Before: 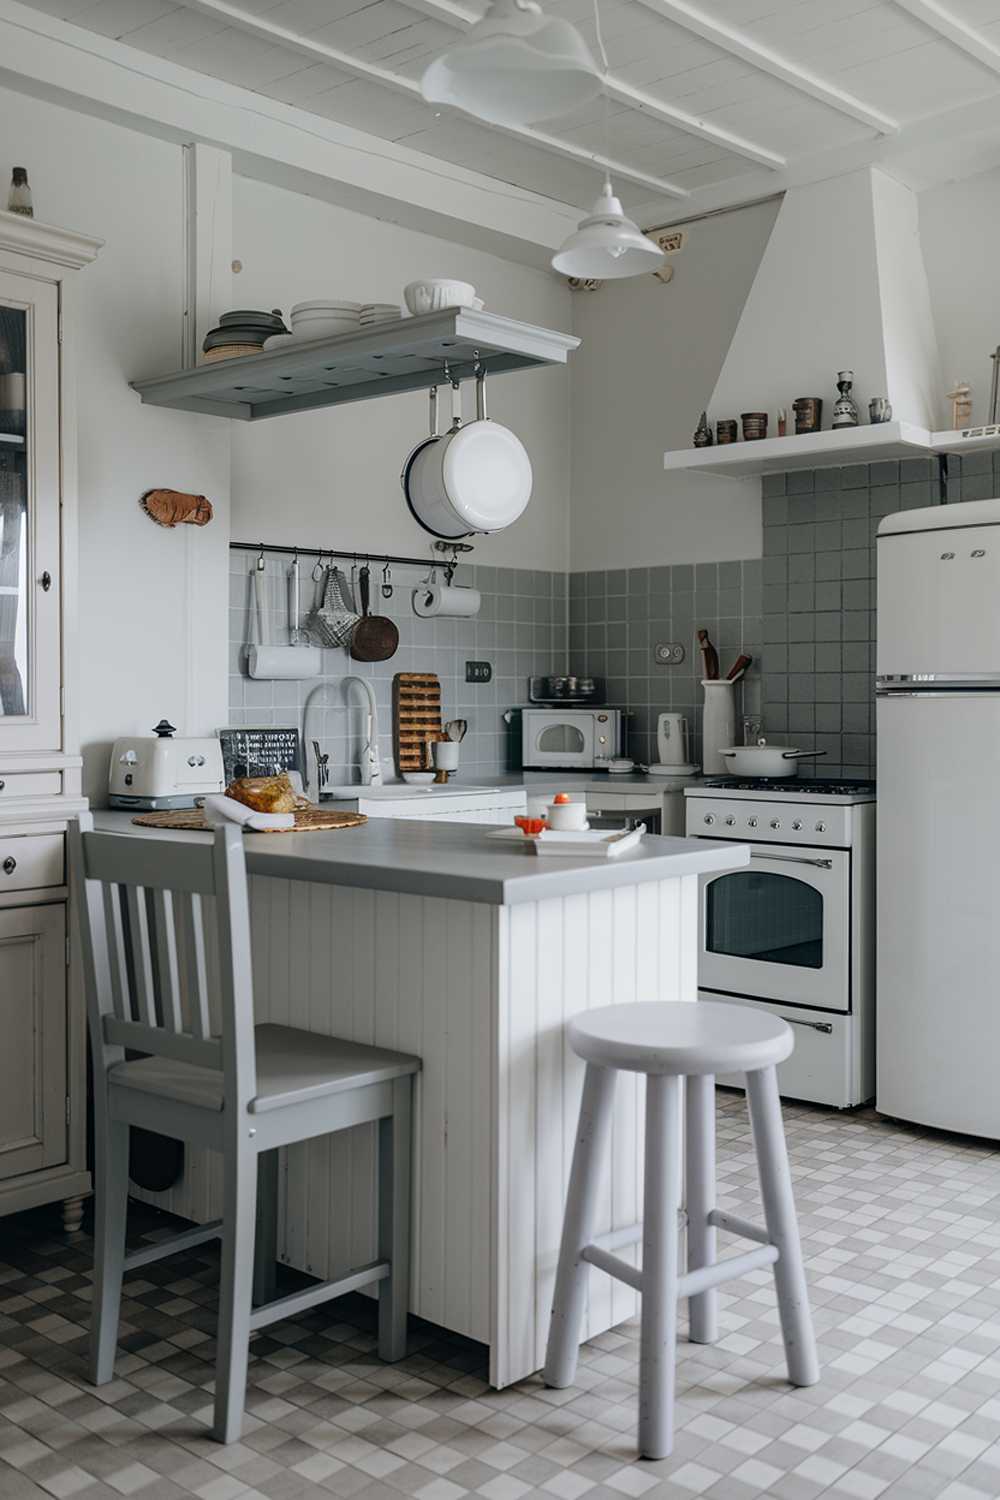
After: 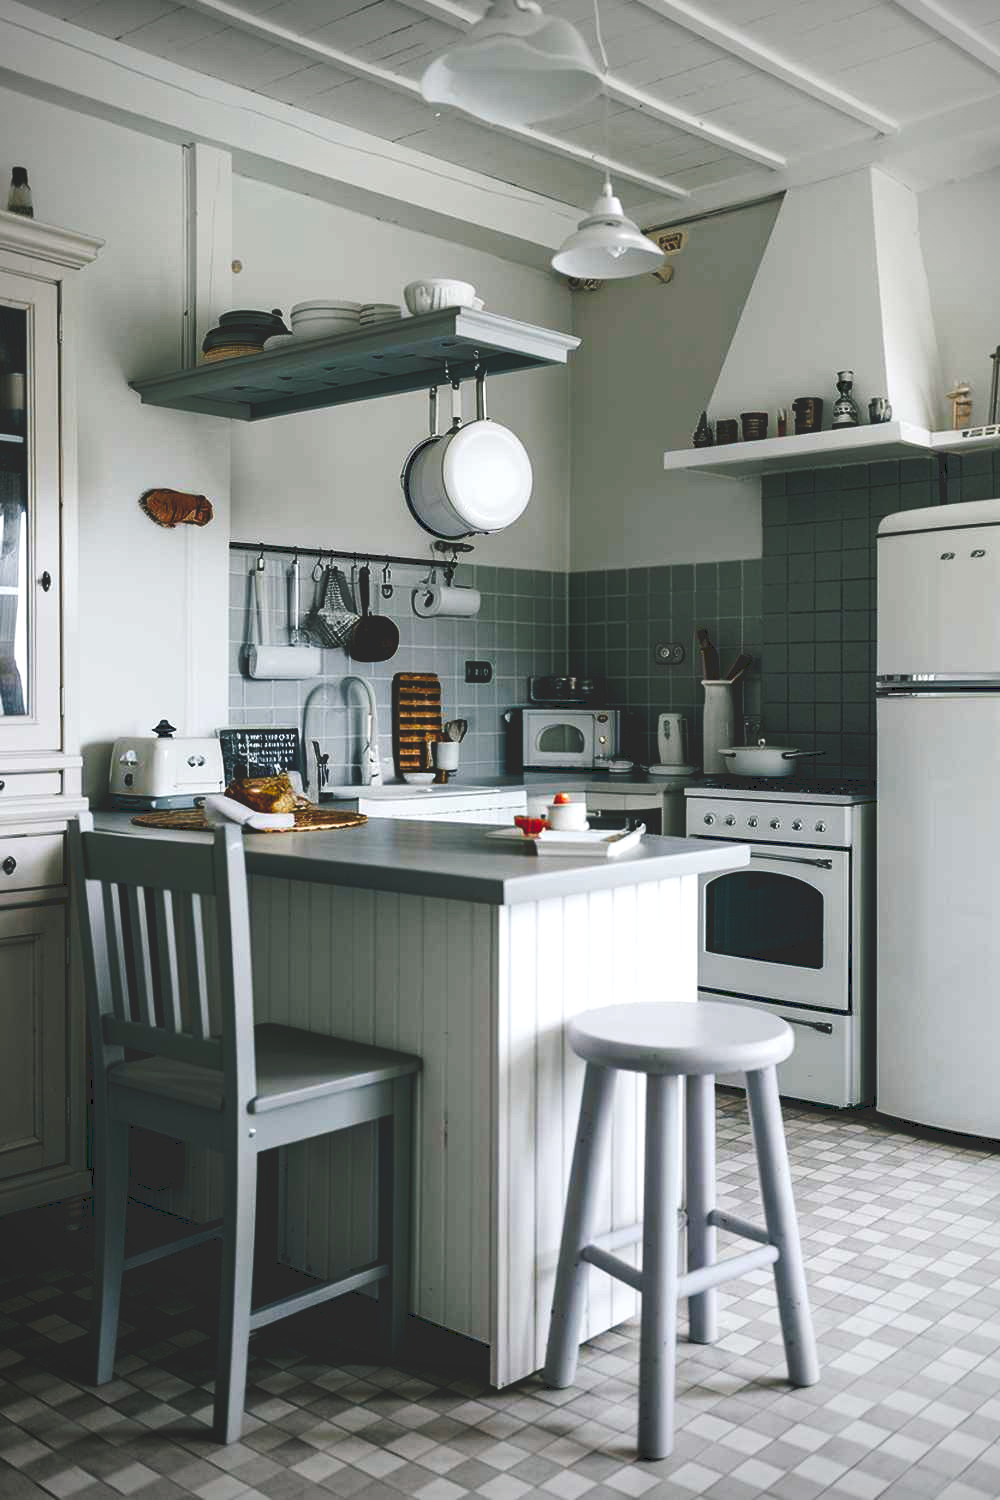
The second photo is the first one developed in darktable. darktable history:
exposure: compensate exposure bias true, compensate highlight preservation false
vignetting: on, module defaults
color balance rgb: shadows lift › chroma 2.868%, shadows lift › hue 190.86°, perceptual saturation grading › global saturation -0.121%, perceptual saturation grading › highlights -17.674%, perceptual saturation grading › mid-tones 32.479%, perceptual saturation grading › shadows 50.512%, perceptual brilliance grading › highlights 14.429%, perceptual brilliance grading › mid-tones -5.046%, perceptual brilliance grading › shadows -27.122%, global vibrance 20%
tone curve: curves: ch0 [(0, 0) (0.003, 0.161) (0.011, 0.161) (0.025, 0.161) (0.044, 0.161) (0.069, 0.161) (0.1, 0.161) (0.136, 0.163) (0.177, 0.179) (0.224, 0.207) (0.277, 0.243) (0.335, 0.292) (0.399, 0.361) (0.468, 0.452) (0.543, 0.547) (0.623, 0.638) (0.709, 0.731) (0.801, 0.826) (0.898, 0.911) (1, 1)], preserve colors none
